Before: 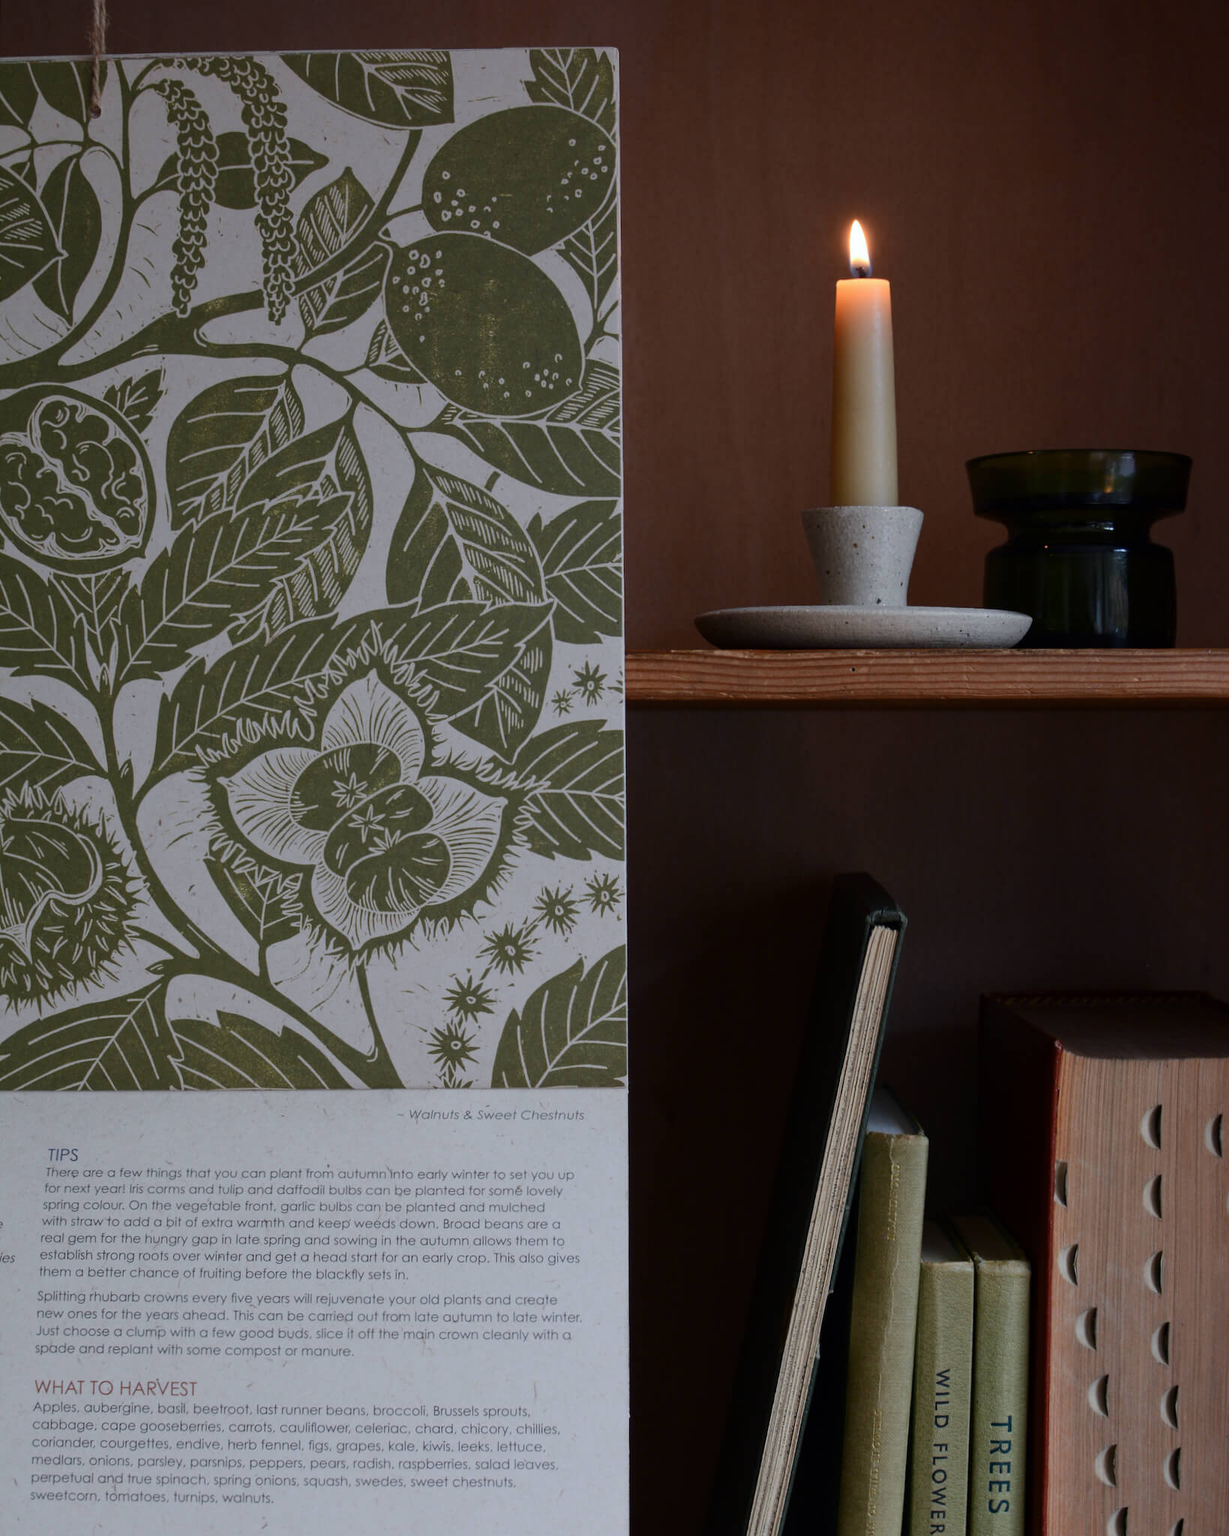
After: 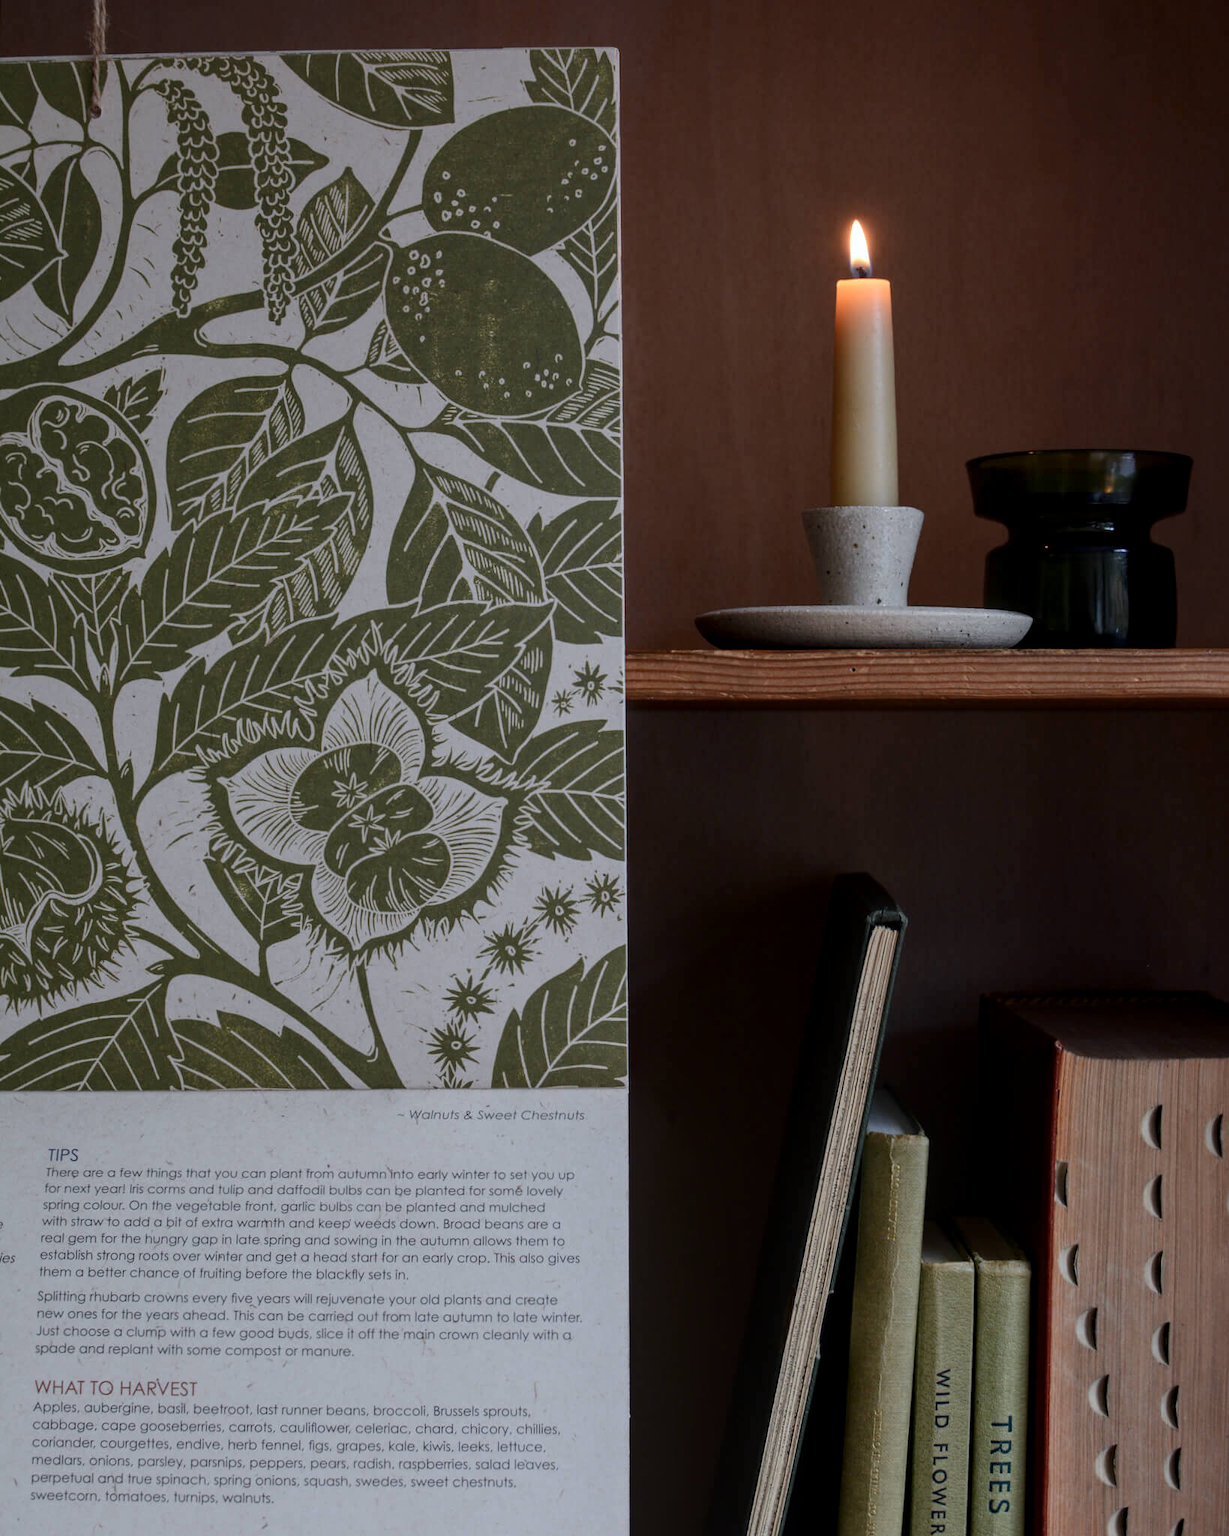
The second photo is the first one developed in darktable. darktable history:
local contrast: highlights 53%, shadows 52%, detail 130%, midtone range 0.455
